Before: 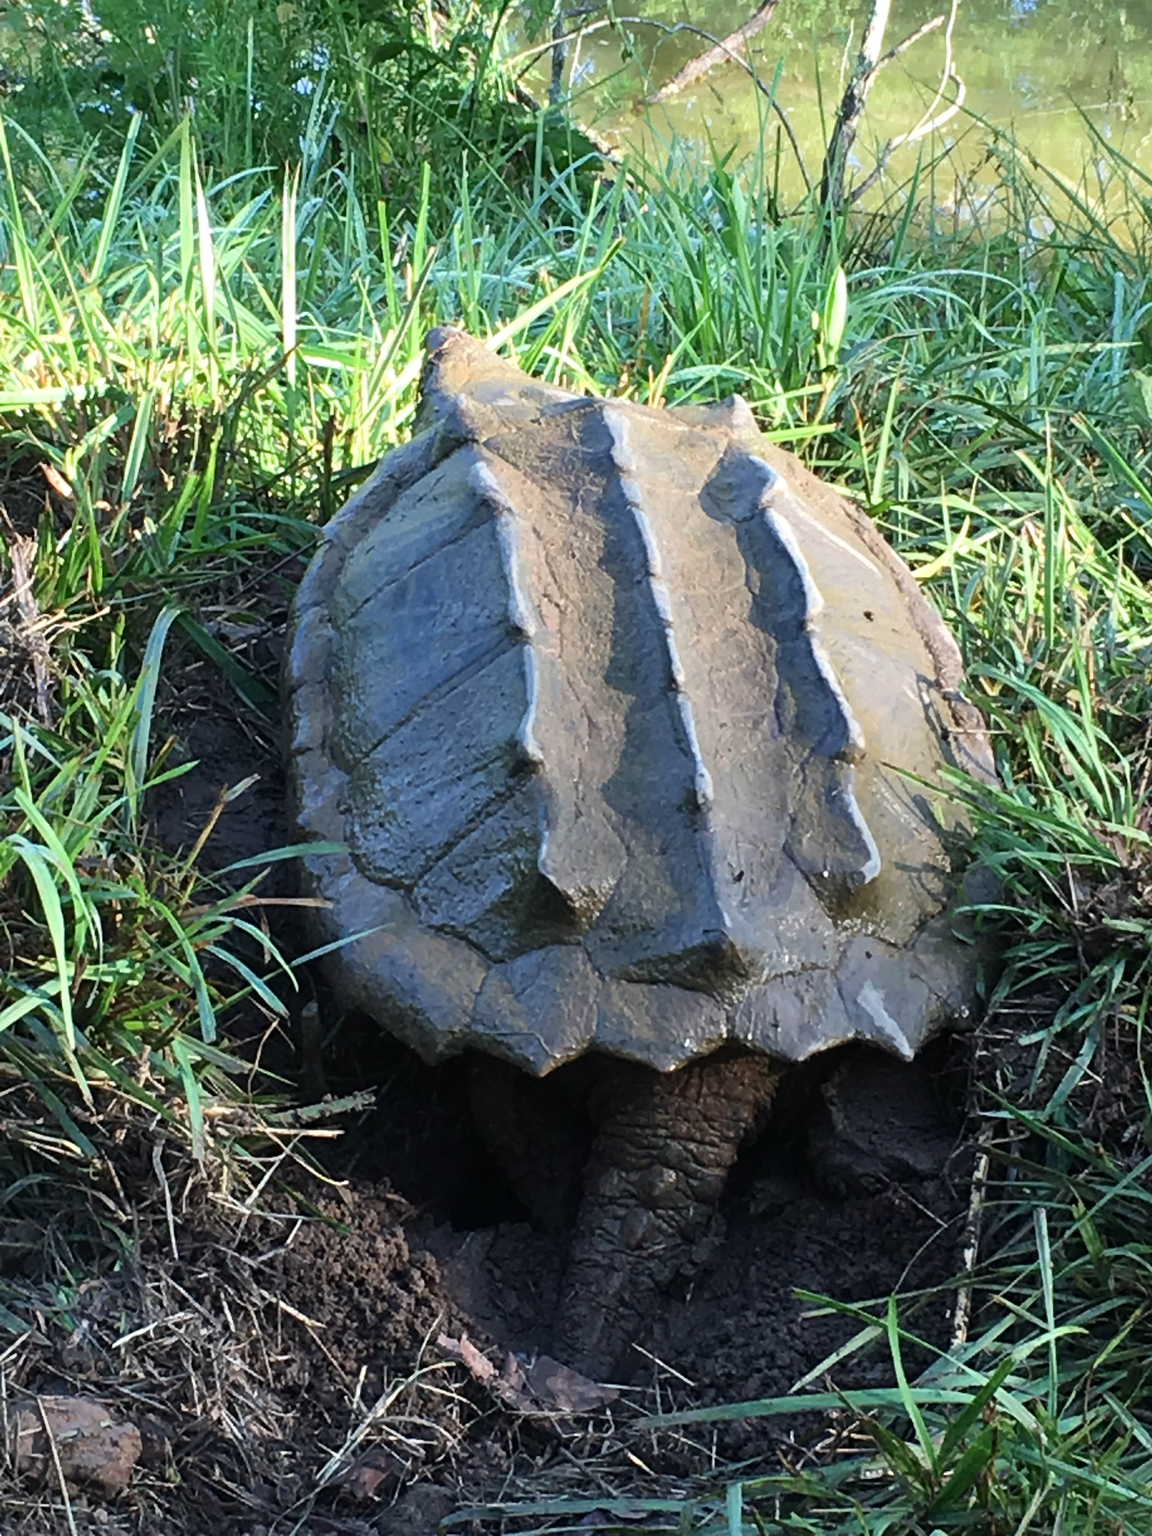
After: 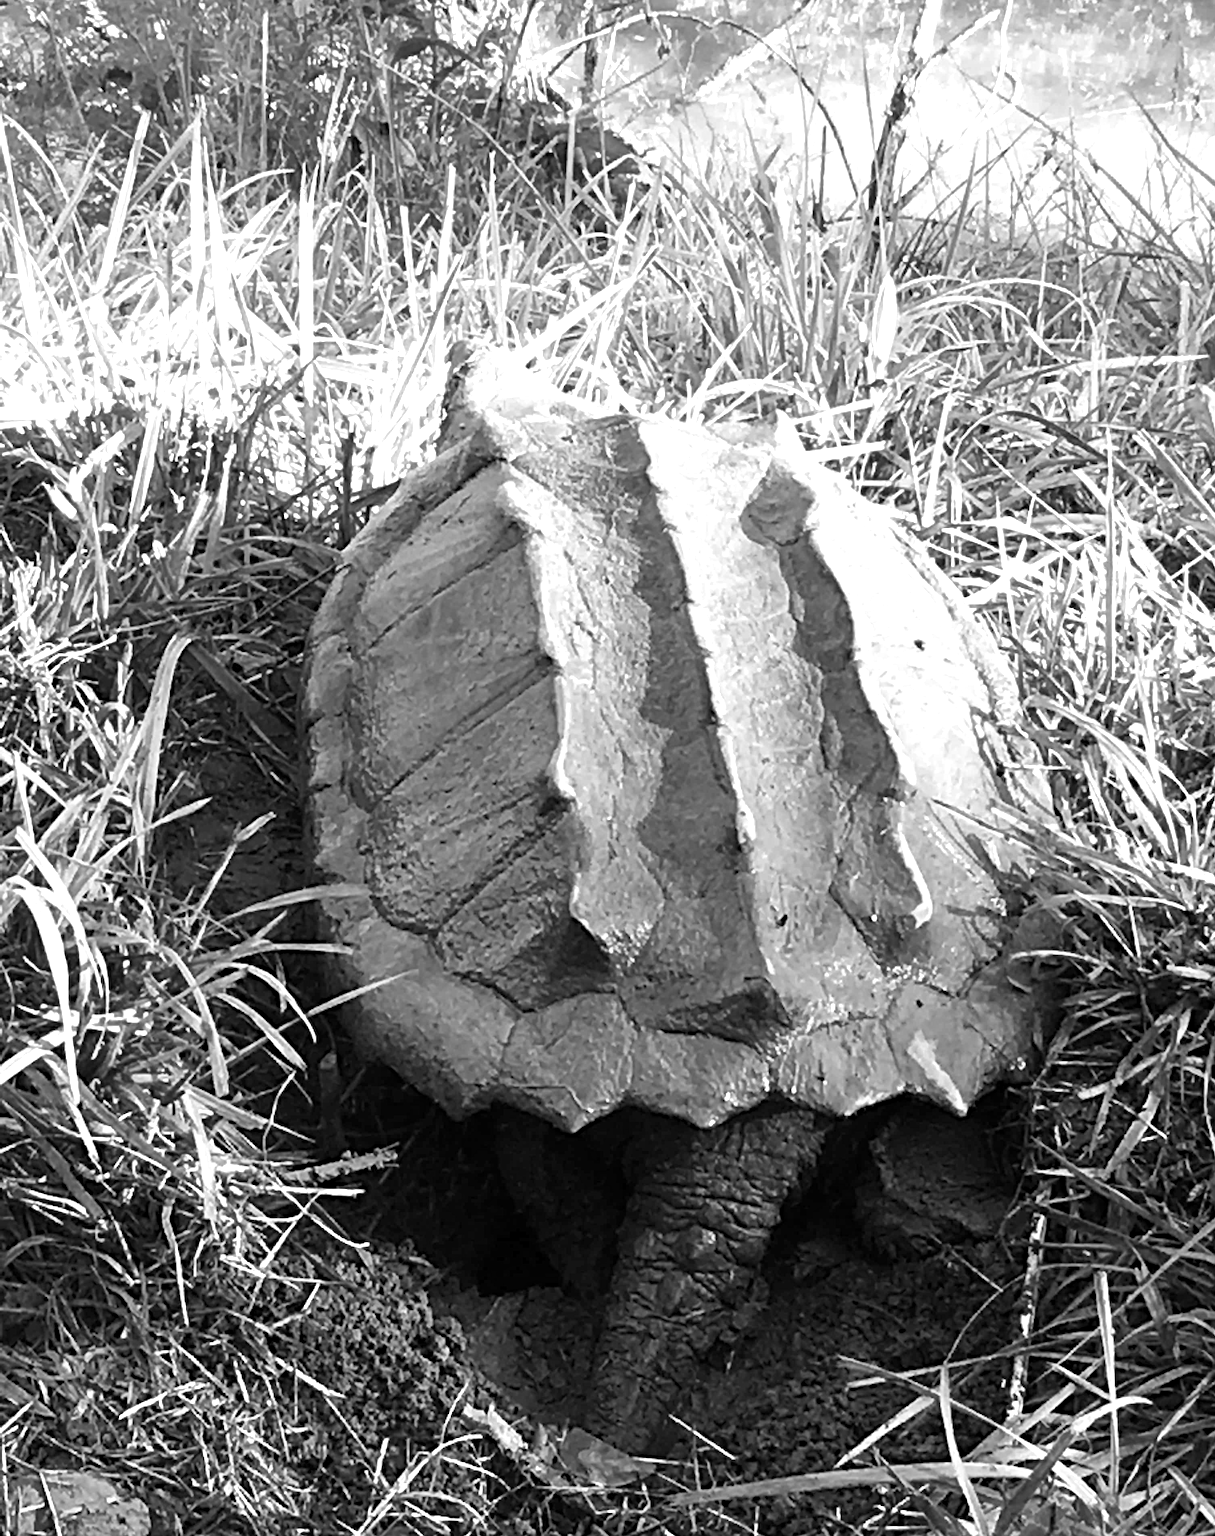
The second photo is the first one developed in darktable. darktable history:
crop: top 0.448%, right 0.264%, bottom 5.045%
exposure: black level correction 0.001, exposure 0.955 EV, compensate exposure bias true, compensate highlight preservation false
haze removal: strength 0.29, distance 0.25, compatibility mode true, adaptive false
monochrome: on, module defaults
